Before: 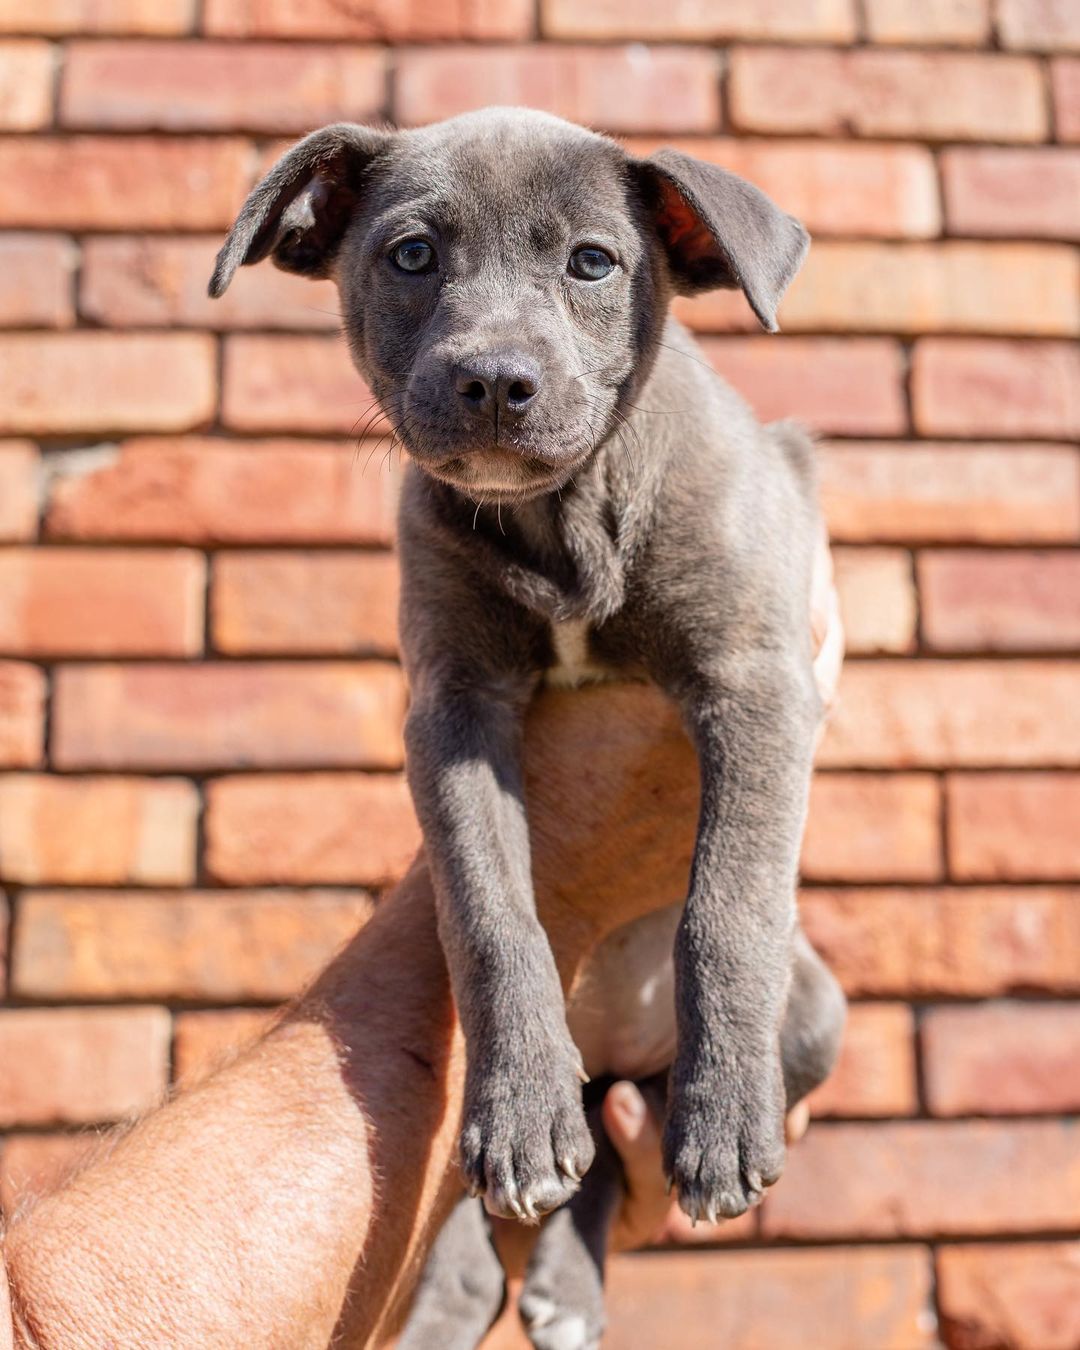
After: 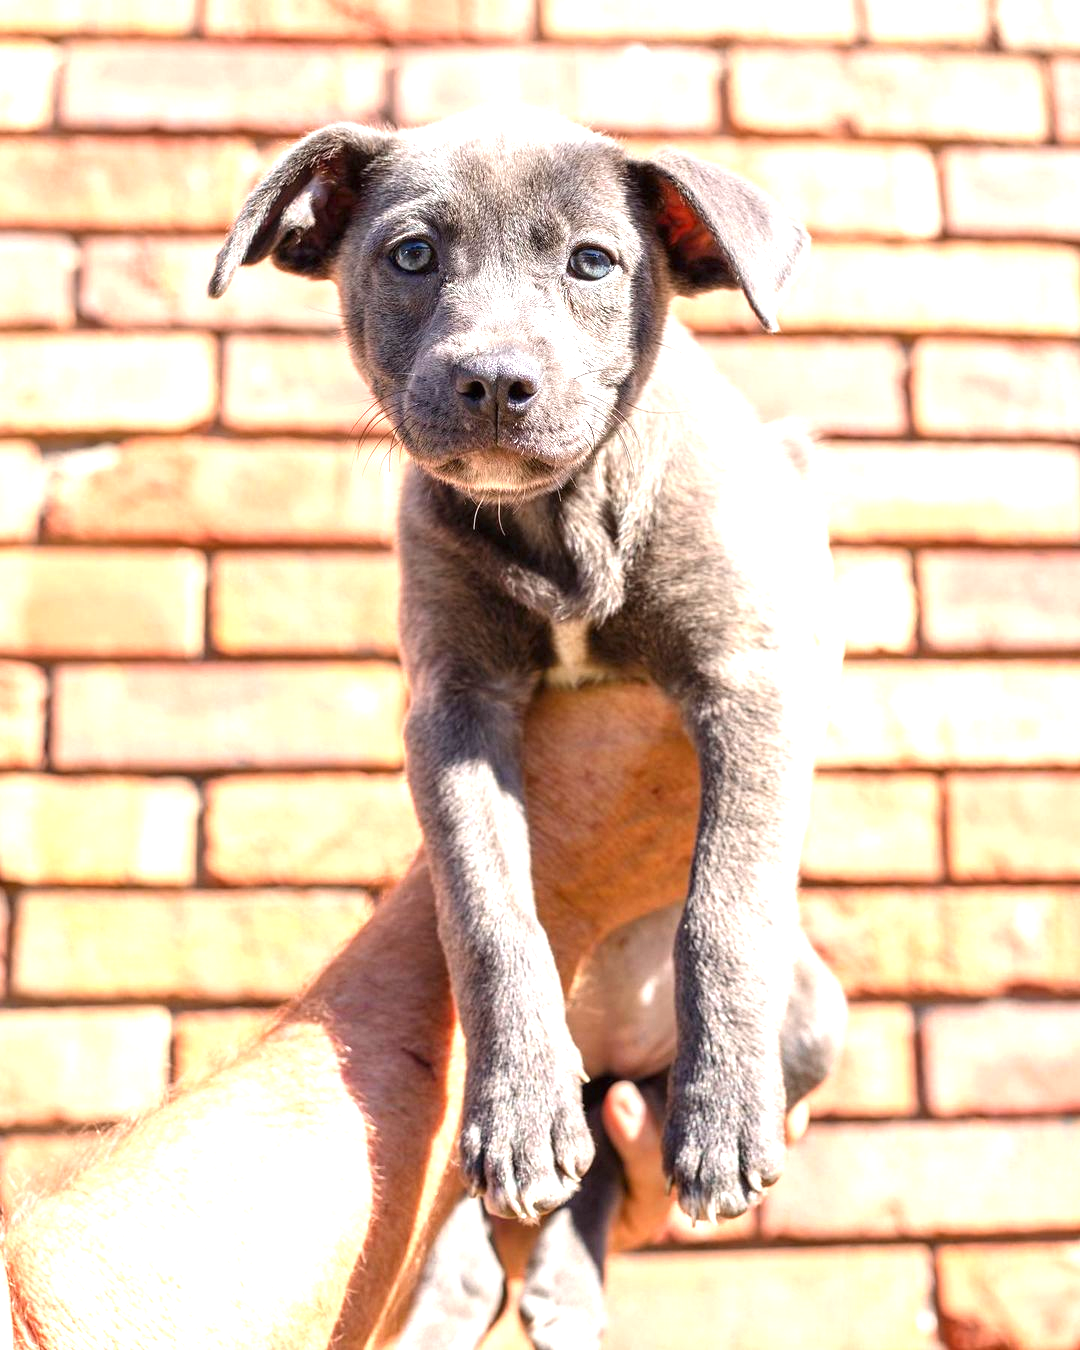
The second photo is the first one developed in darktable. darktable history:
color zones: curves: ch1 [(0, 0.513) (0.143, 0.524) (0.286, 0.511) (0.429, 0.506) (0.571, 0.503) (0.714, 0.503) (0.857, 0.508) (1, 0.513)]
exposure: black level correction 0, exposure 1.3 EV, compensate highlight preservation false
